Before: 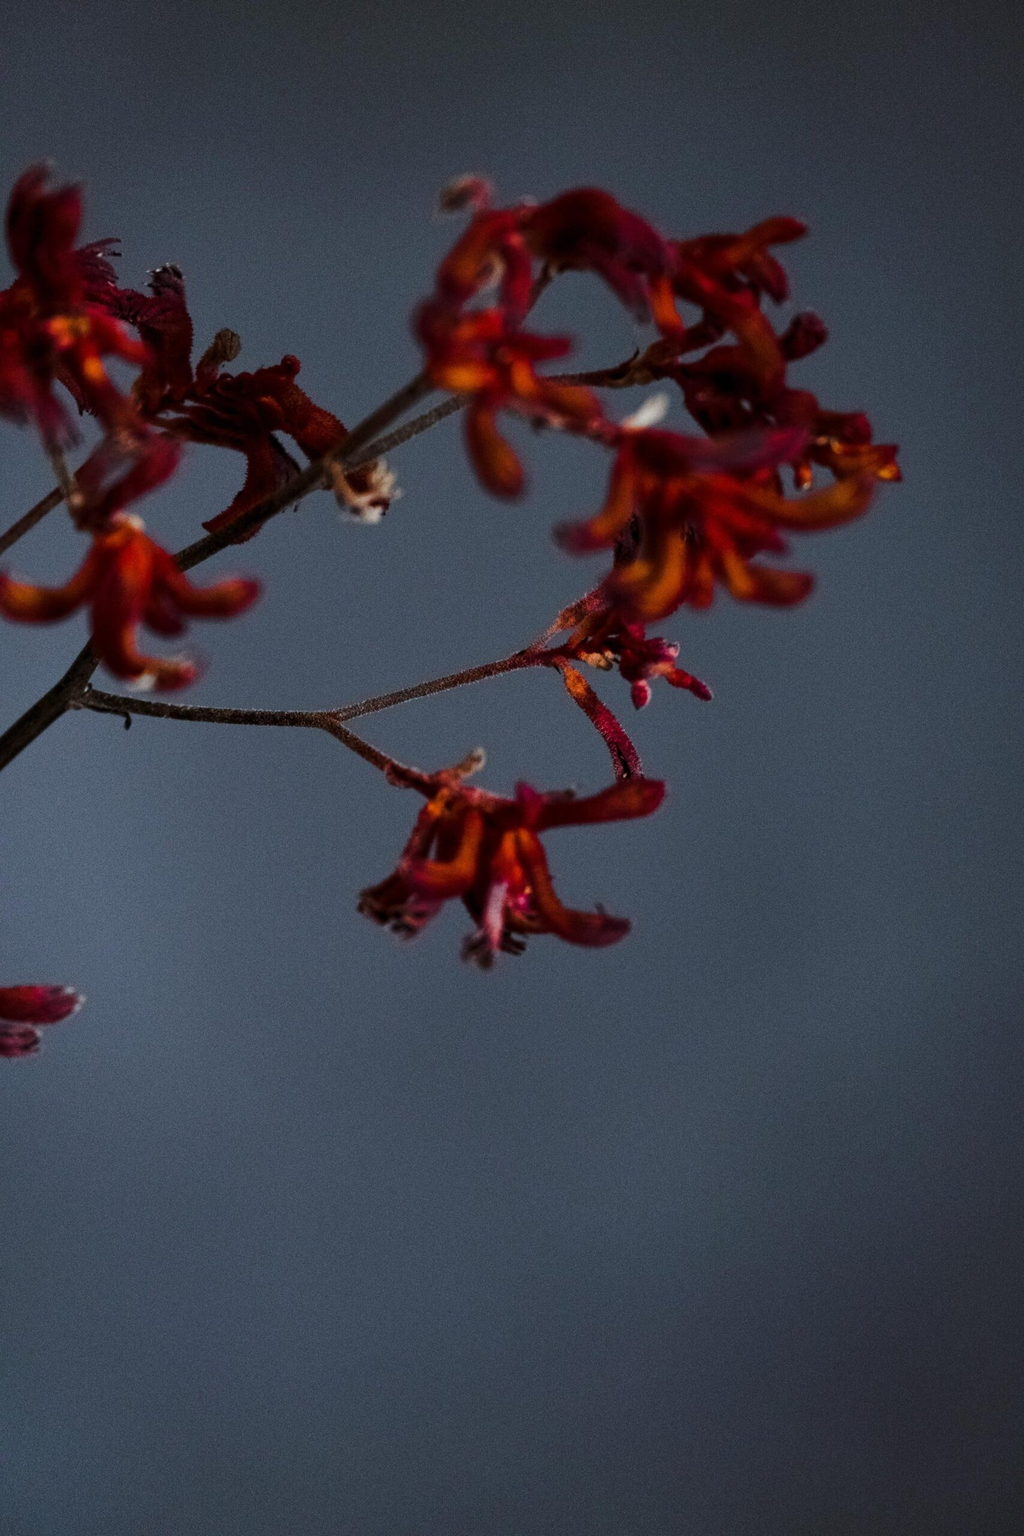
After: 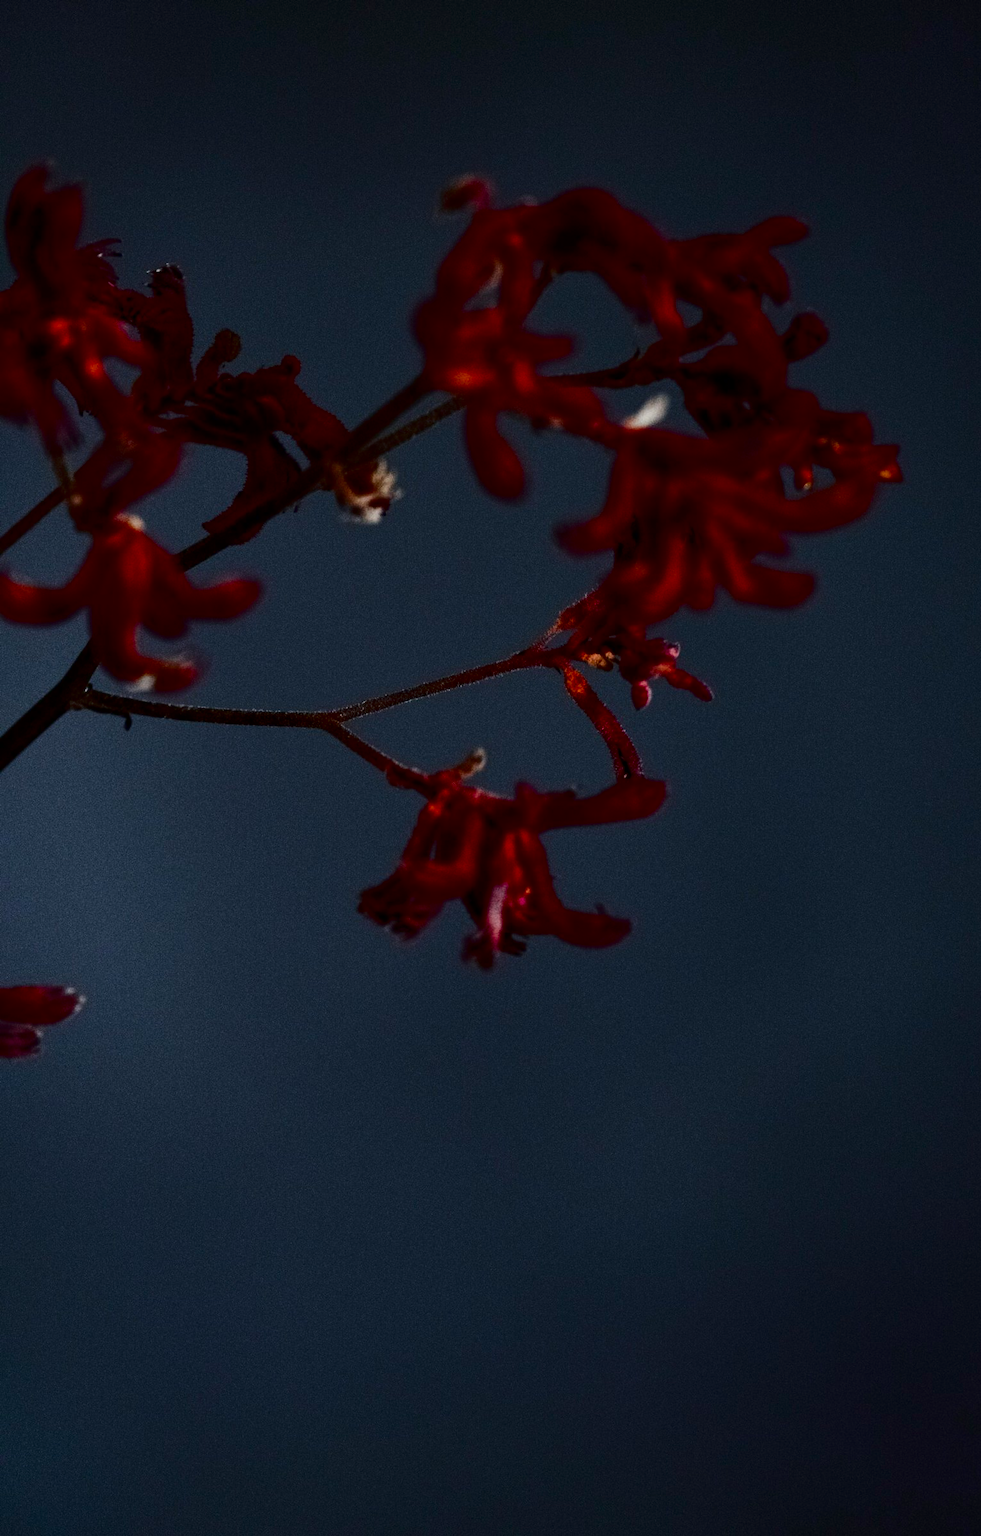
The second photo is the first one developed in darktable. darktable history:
contrast brightness saturation: contrast 0.24, brightness -0.24, saturation 0.14
crop: right 4.126%, bottom 0.031%
